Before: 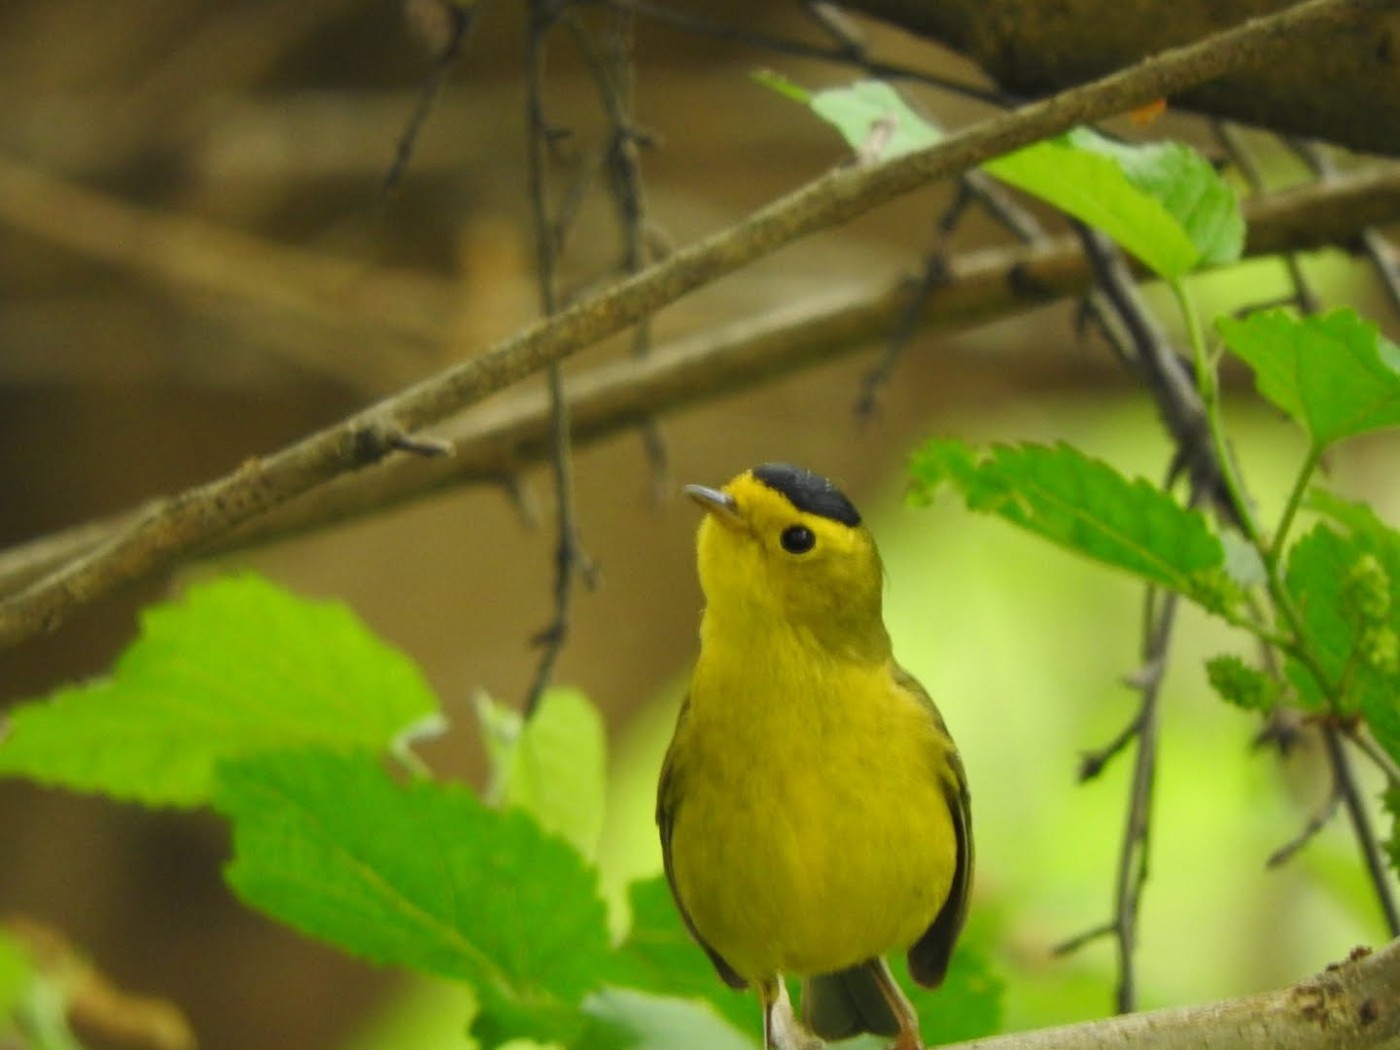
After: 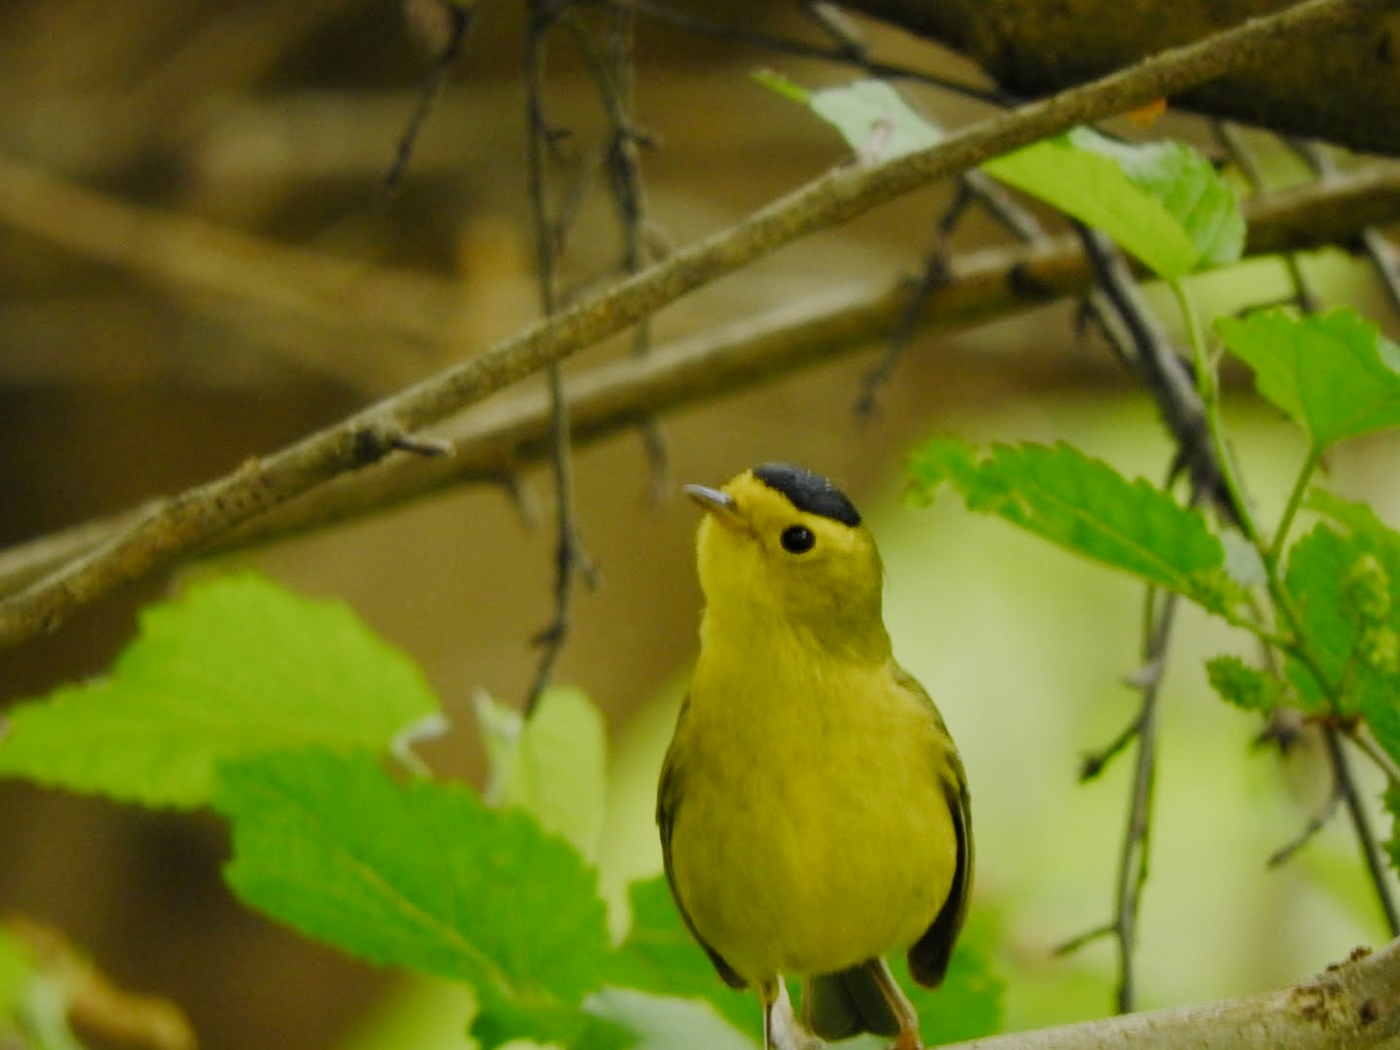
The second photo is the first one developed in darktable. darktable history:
filmic rgb: black relative exposure -7.65 EV, white relative exposure 4.56 EV, hardness 3.61, add noise in highlights 0.001, preserve chrominance no, color science v3 (2019), use custom middle-gray values true, iterations of high-quality reconstruction 0, contrast in highlights soft
